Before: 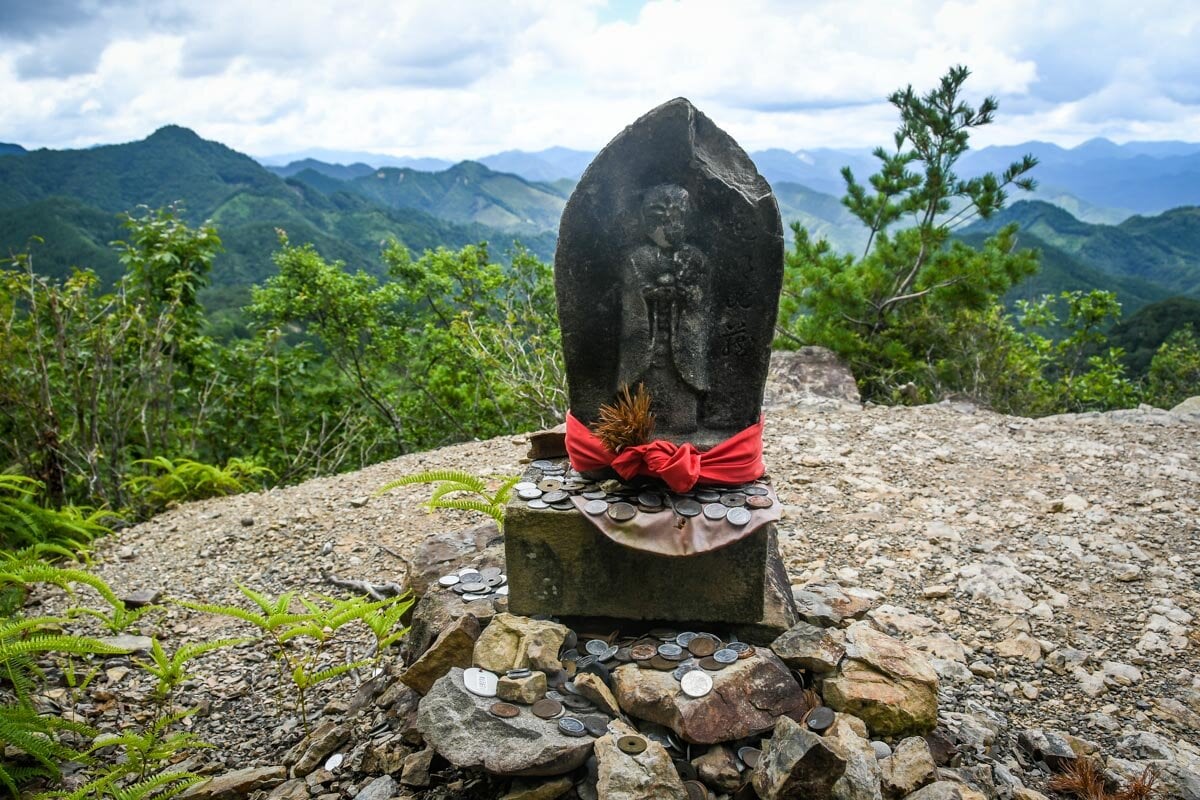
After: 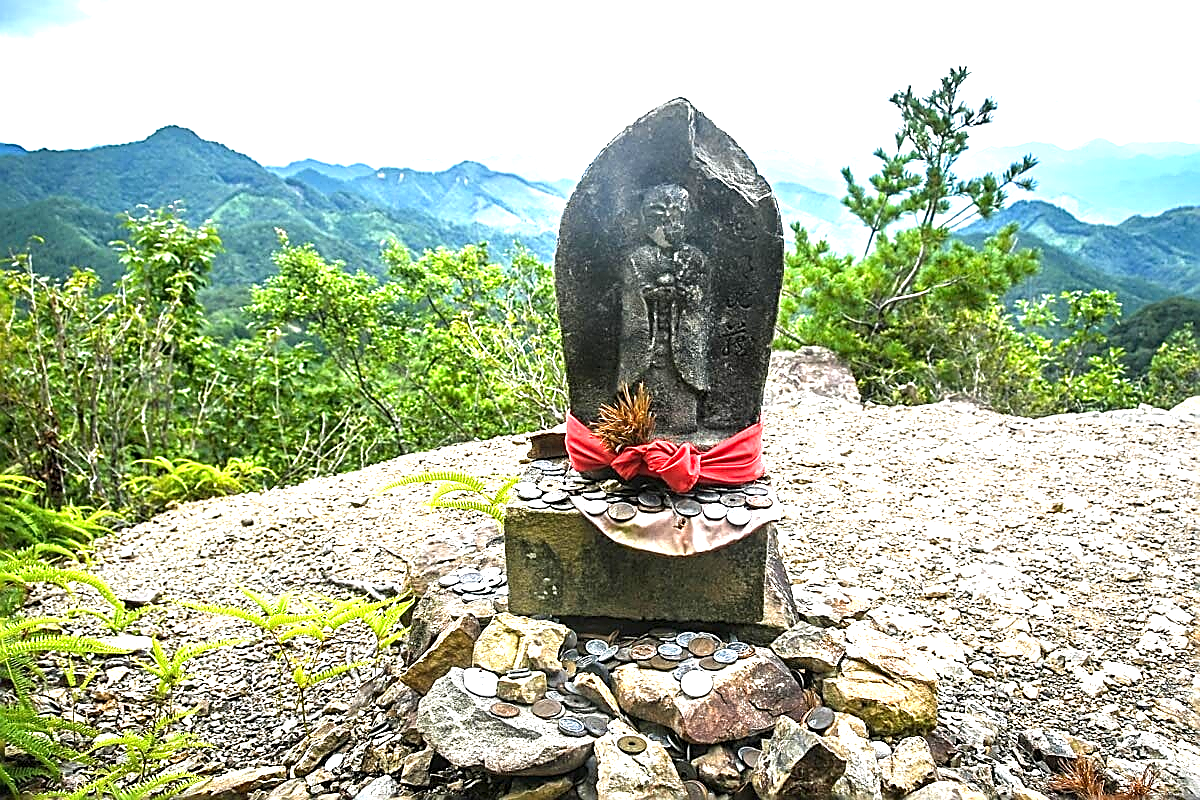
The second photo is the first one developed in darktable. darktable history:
exposure: black level correction 0, exposure 1.586 EV, compensate exposure bias true, compensate highlight preservation false
sharpen: radius 1.654, amount 1.293
